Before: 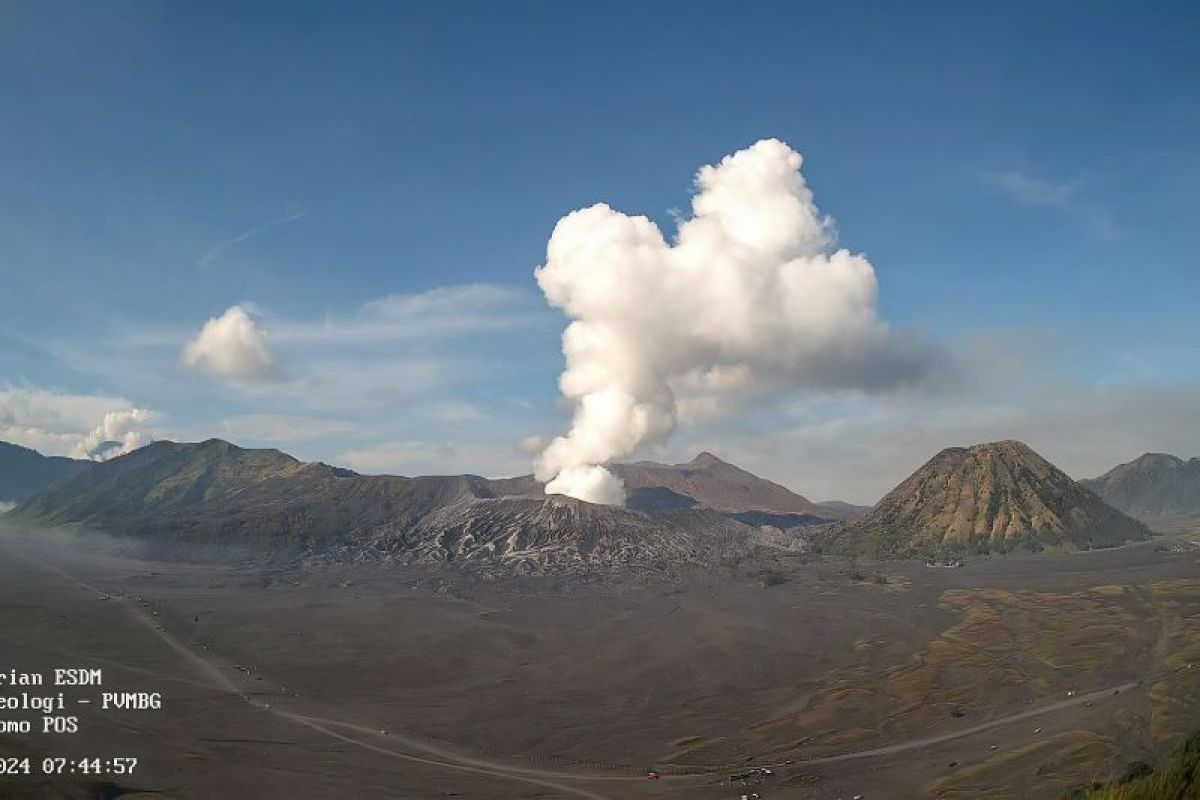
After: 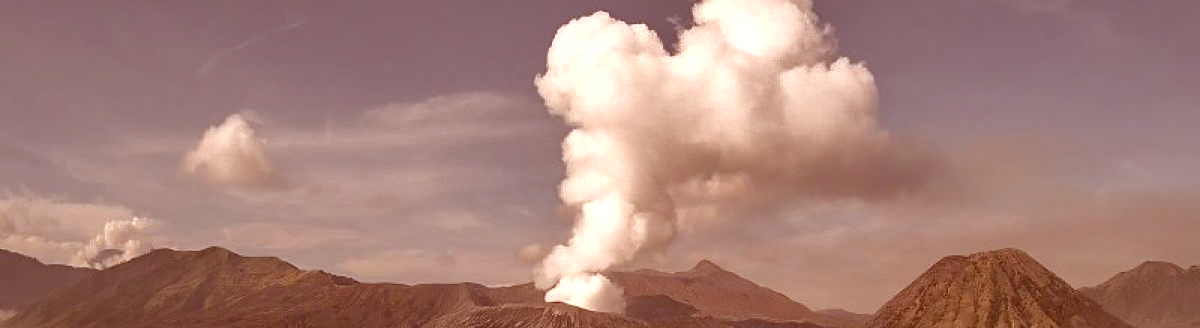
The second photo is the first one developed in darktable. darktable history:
tone equalizer: -8 EV -0.001 EV, -7 EV 0.002 EV, -6 EV -0.003 EV, -5 EV -0.011 EV, -4 EV -0.056 EV, -3 EV -0.222 EV, -2 EV -0.248 EV, -1 EV 0.087 EV, +0 EV 0.314 EV, edges refinement/feathering 500, mask exposure compensation -1.57 EV, preserve details no
shadows and highlights: low approximation 0.01, soften with gaussian
crop and rotate: top 24.093%, bottom 34.887%
color correction: highlights a* 9.13, highlights b* 8.55, shadows a* 39.38, shadows b* 39.92, saturation 0.791
